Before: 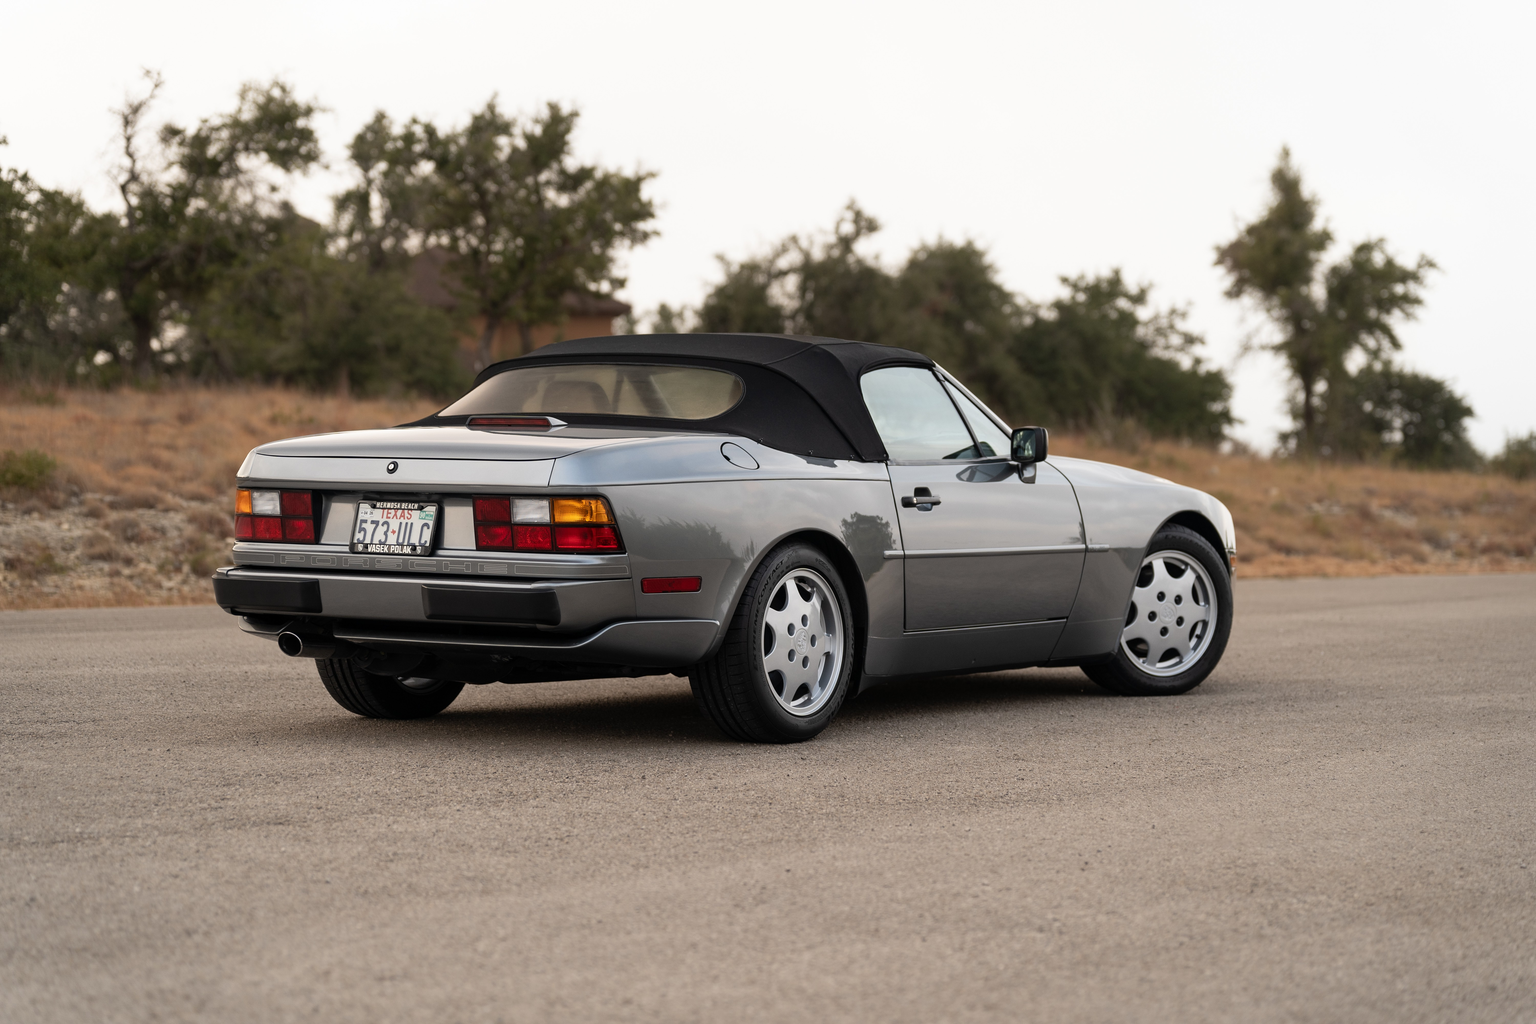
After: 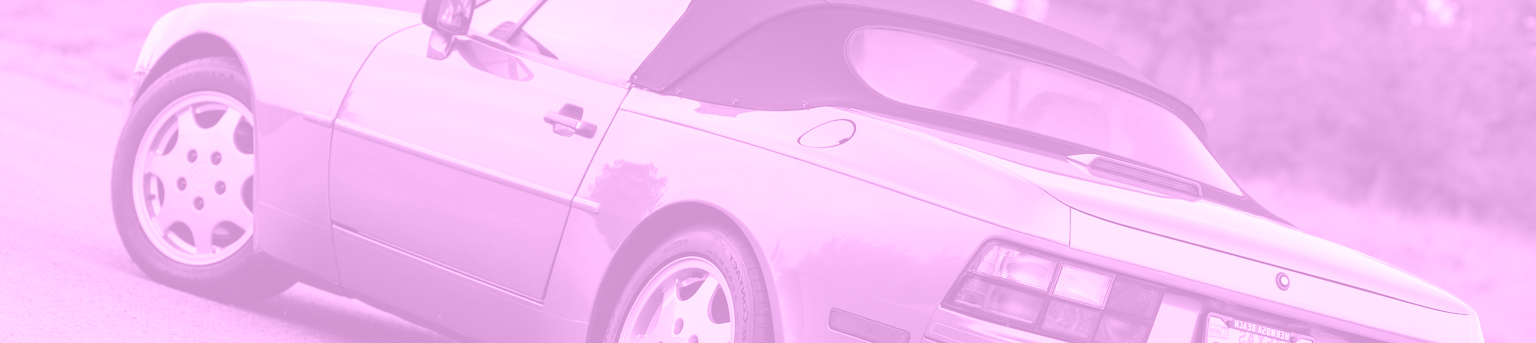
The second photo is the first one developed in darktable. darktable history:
crop and rotate: angle 16.12°, top 30.835%, bottom 35.653%
exposure: black level correction 0, exposure 0.7 EV, compensate exposure bias true, compensate highlight preservation false
colorize: hue 331.2°, saturation 75%, source mix 30.28%, lightness 70.52%, version 1
white balance: red 0.98, blue 1.034
